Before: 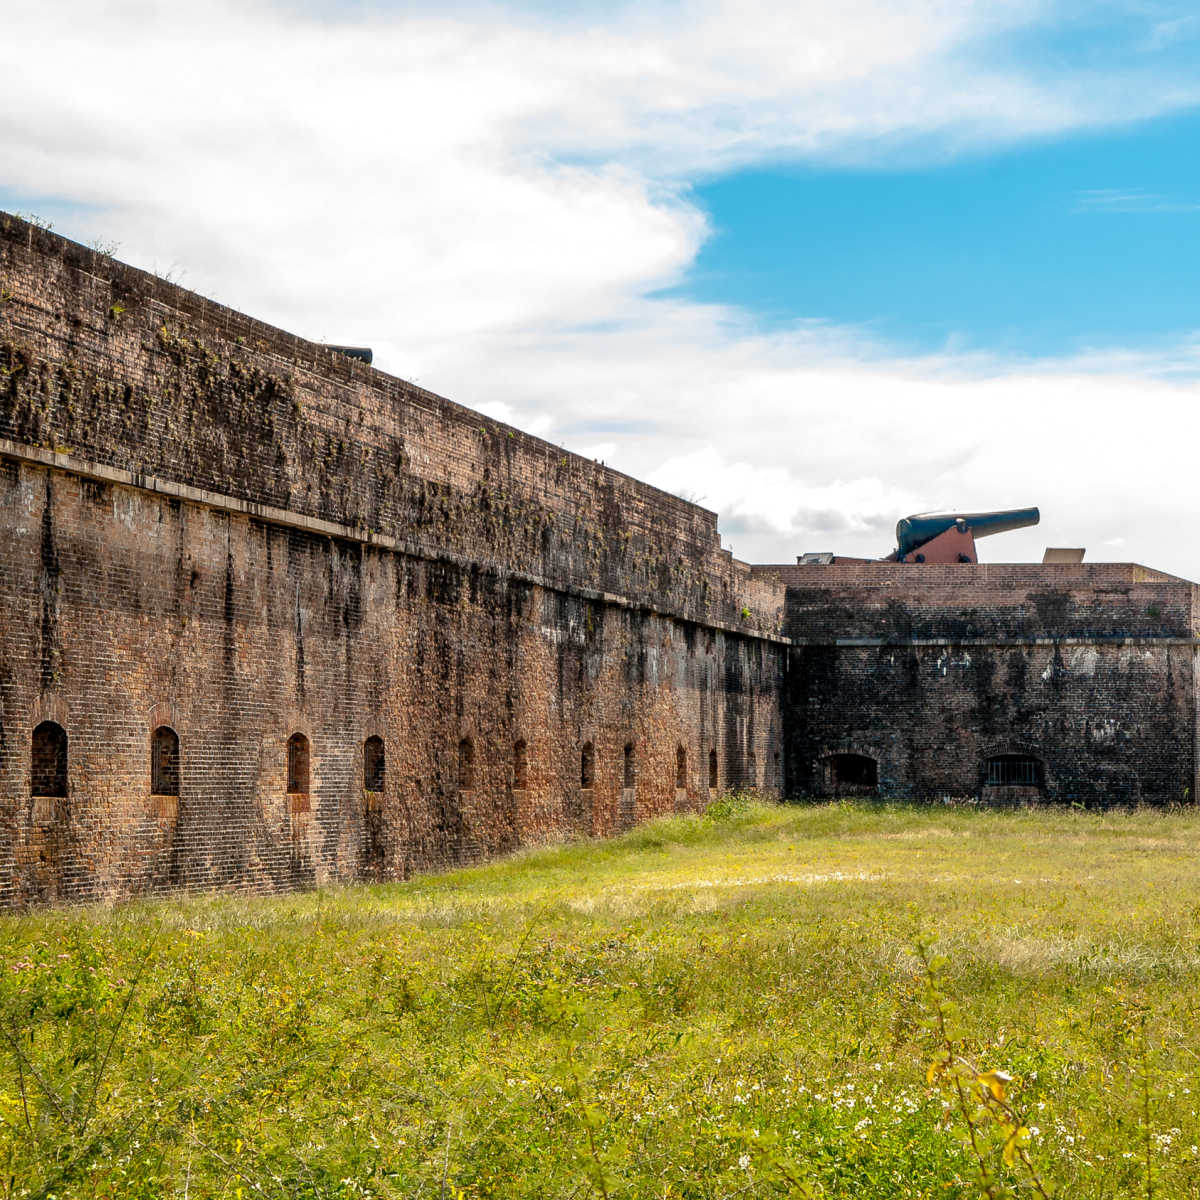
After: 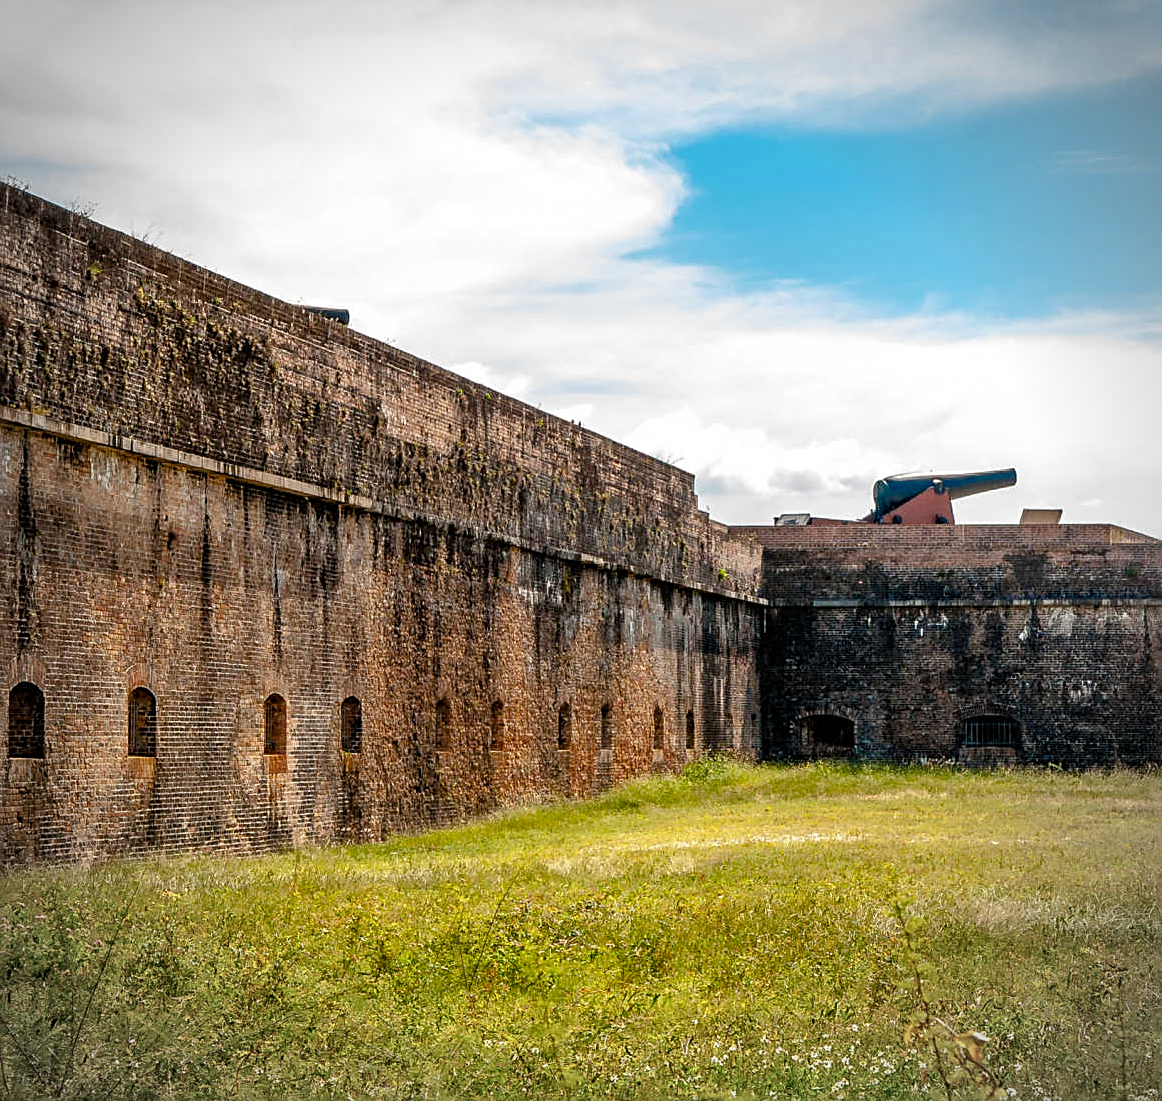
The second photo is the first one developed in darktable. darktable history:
vignetting: automatic ratio true
color balance rgb: perceptual saturation grading › global saturation 20%, perceptual saturation grading › highlights -25%, perceptual saturation grading › shadows 25%
crop: left 1.964%, top 3.251%, right 1.122%, bottom 4.933%
sharpen: on, module defaults
